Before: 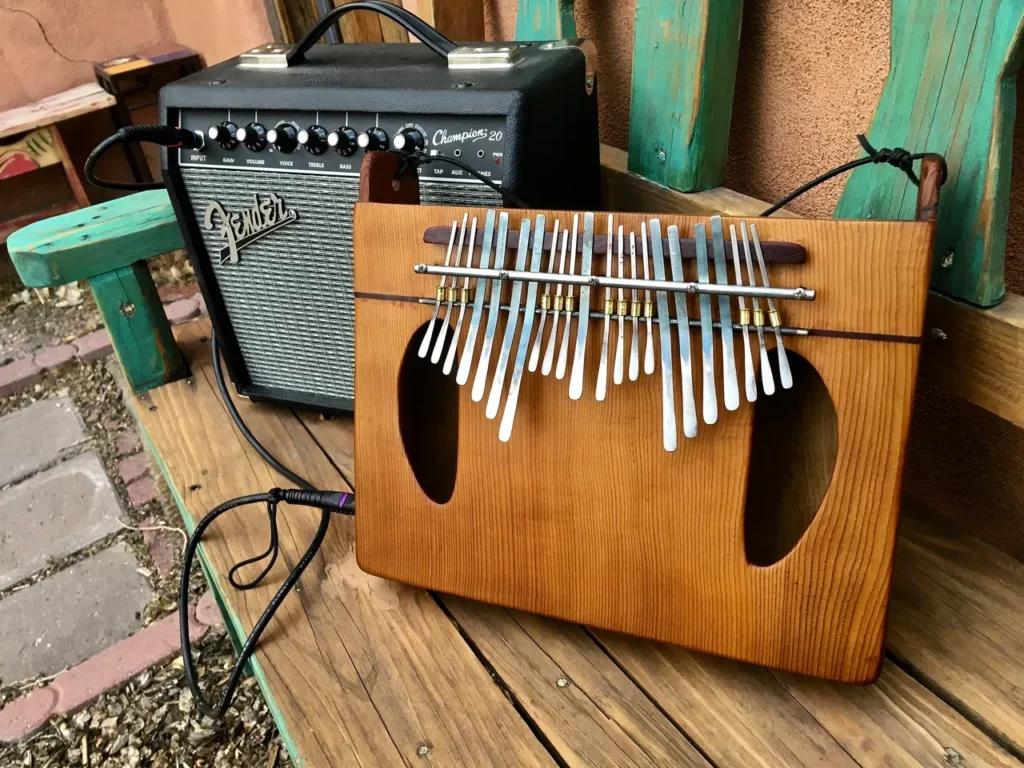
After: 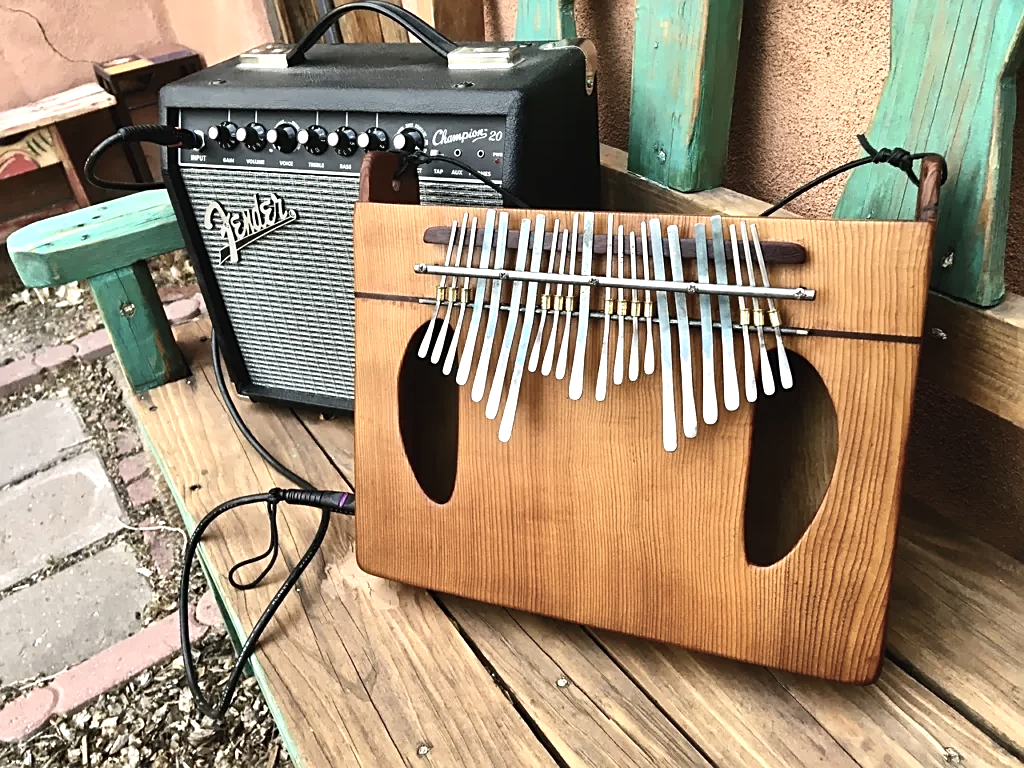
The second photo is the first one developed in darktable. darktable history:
sharpen: on, module defaults
color correction: highlights b* -0.036, saturation 0.836
exposure: black level correction -0.002, exposure 0.712 EV, compensate highlight preservation false
contrast brightness saturation: contrast 0.111, saturation -0.176
